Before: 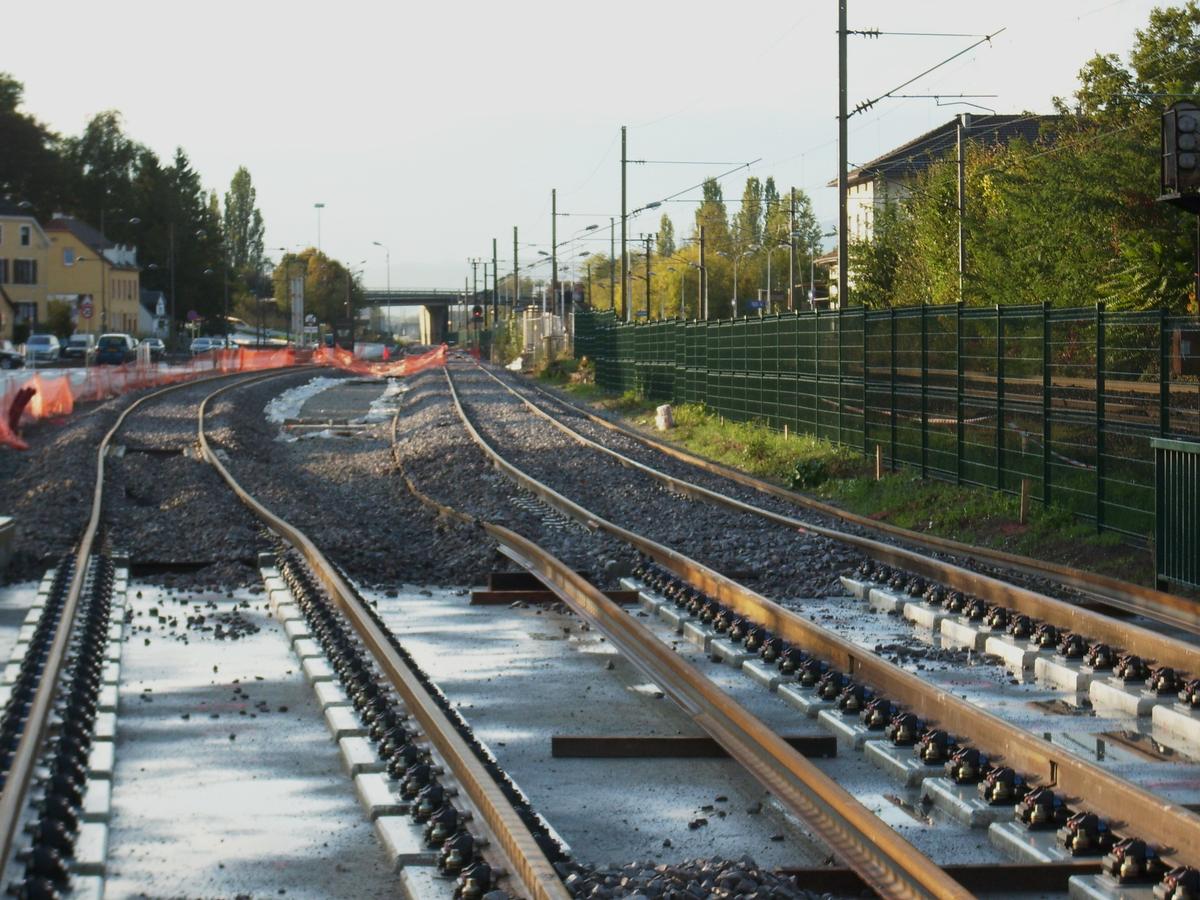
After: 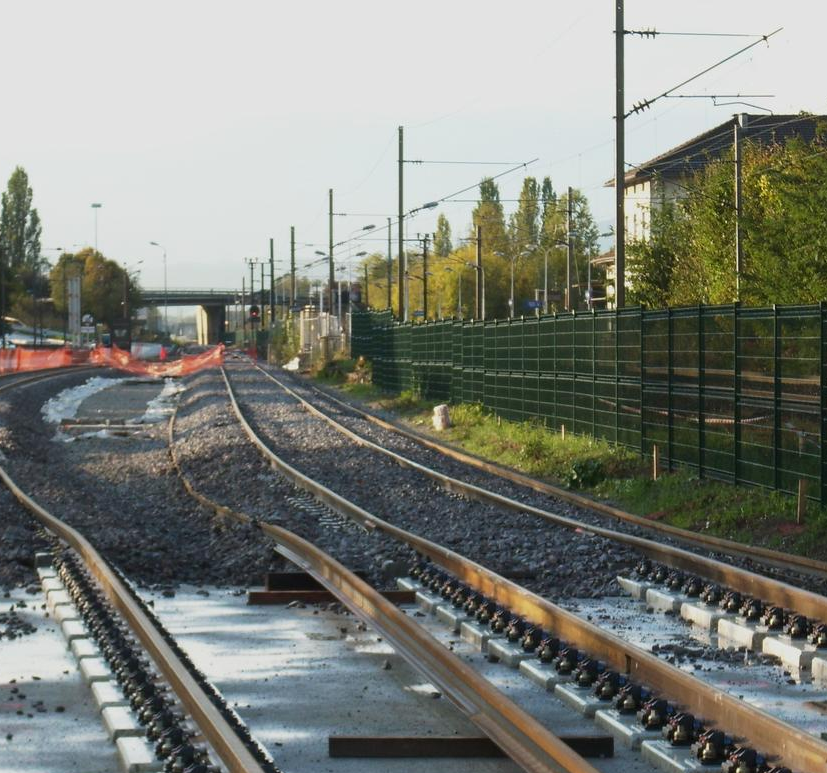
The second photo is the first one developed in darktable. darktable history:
crop: left 18.656%, right 12.365%, bottom 14.092%
